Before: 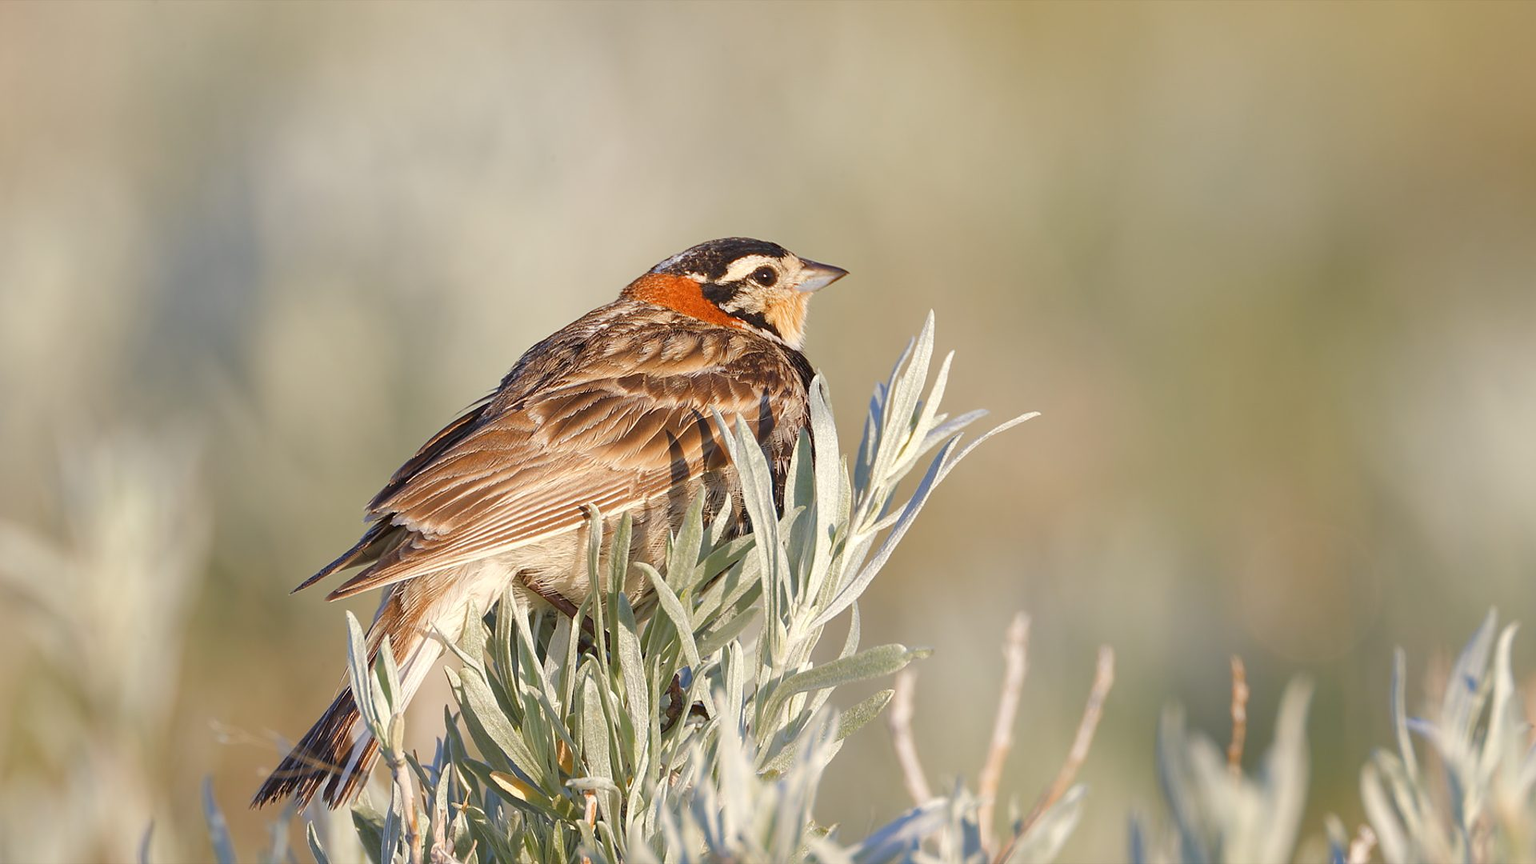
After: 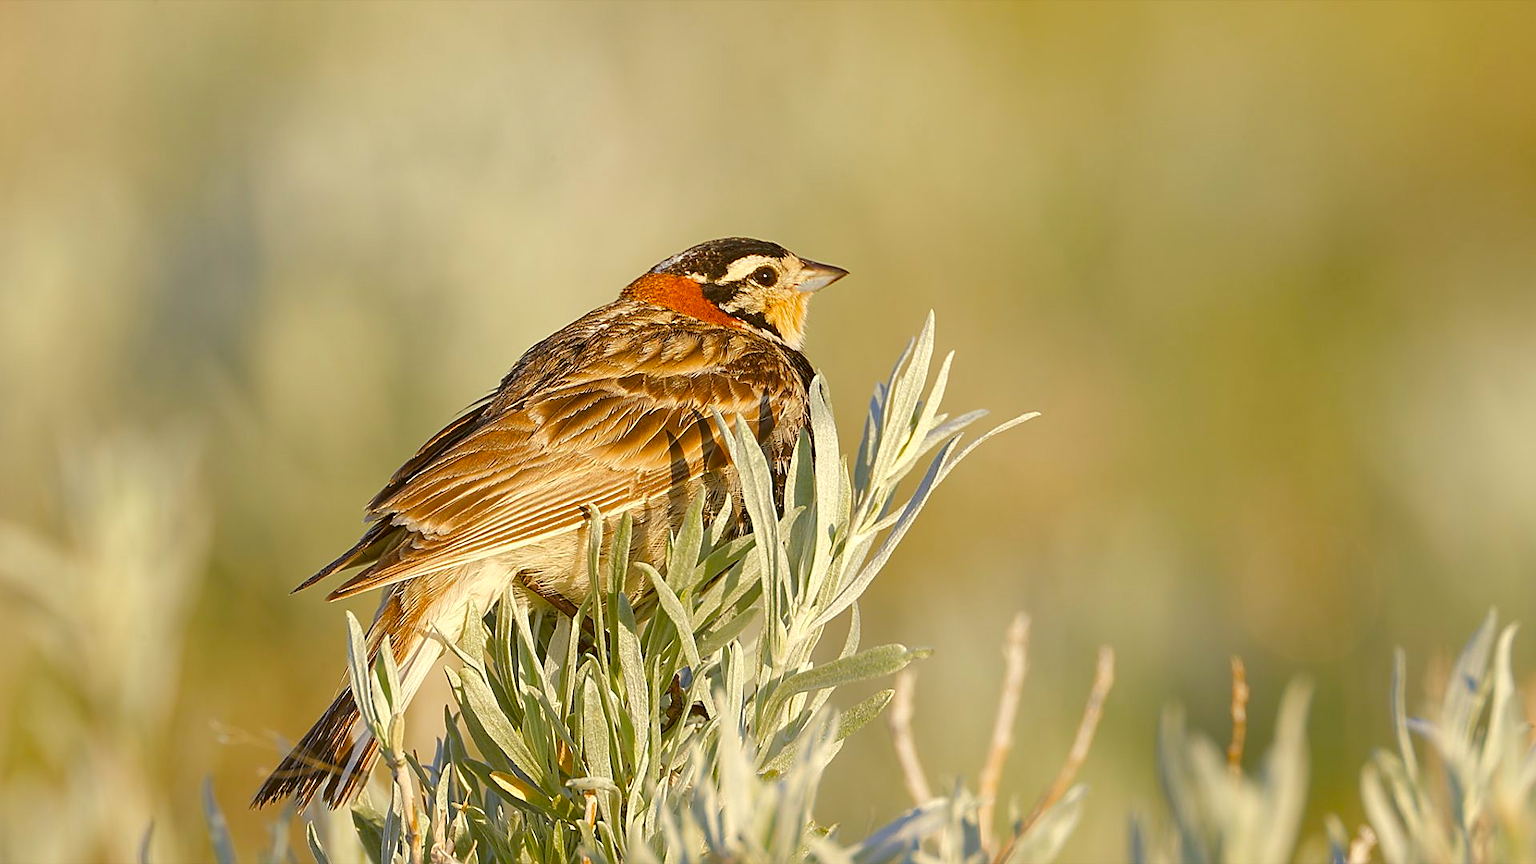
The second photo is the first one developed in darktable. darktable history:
color correction: highlights a* -1.41, highlights b* 10.49, shadows a* 0.716, shadows b* 19.96
sharpen: on, module defaults
color balance rgb: perceptual saturation grading › global saturation 29.613%
